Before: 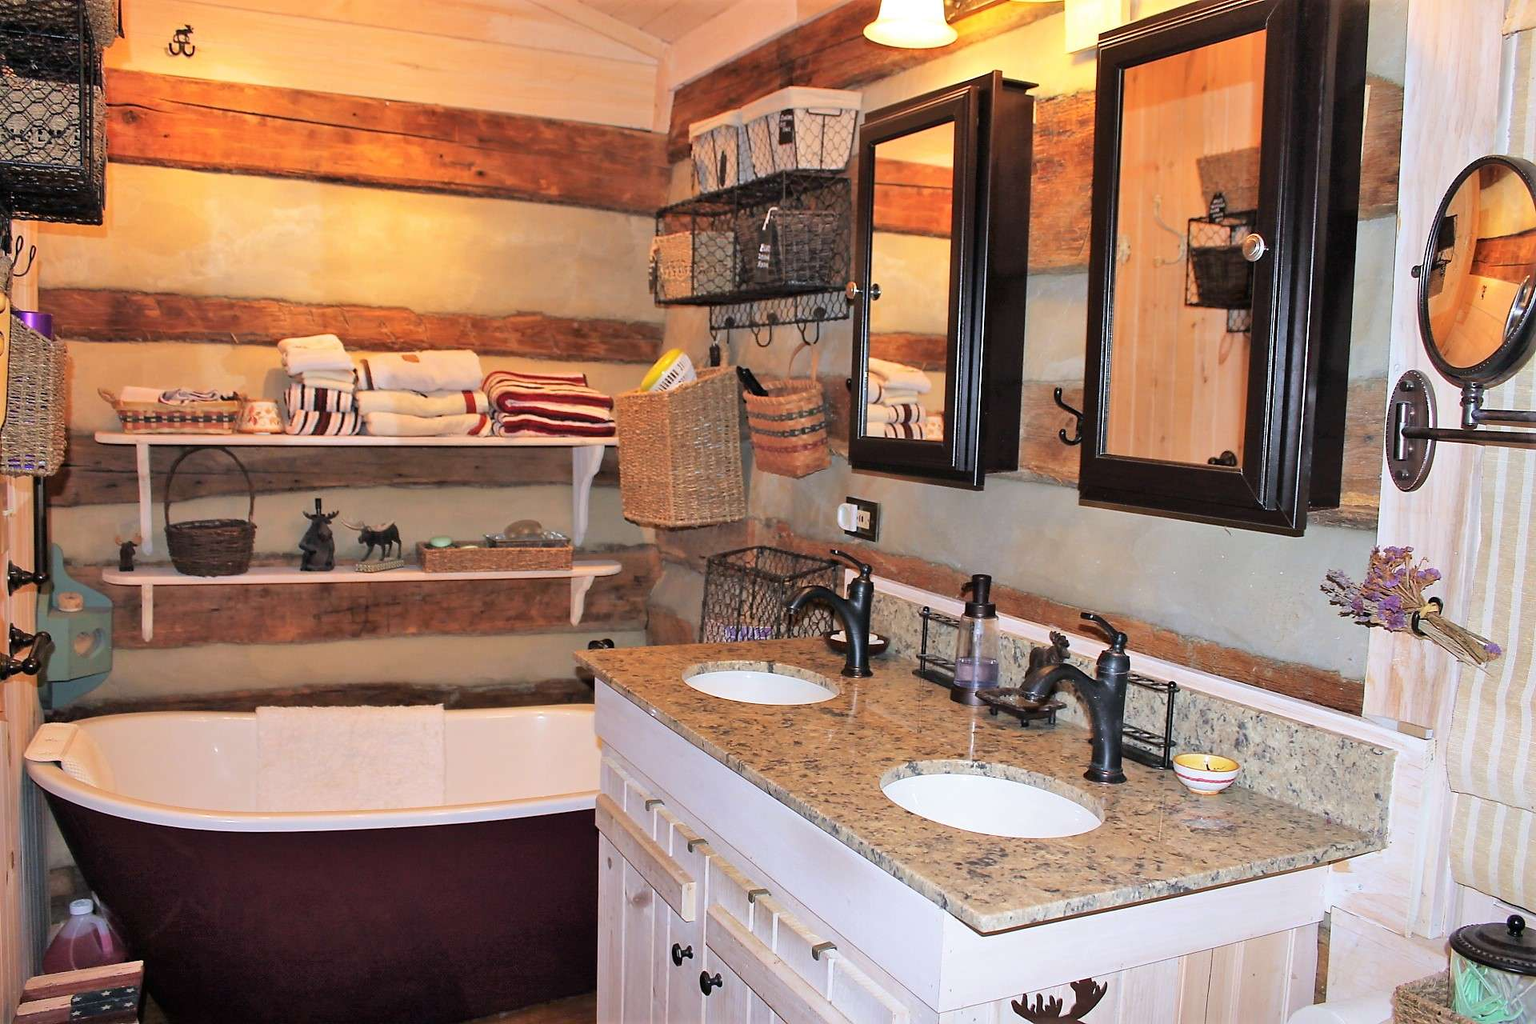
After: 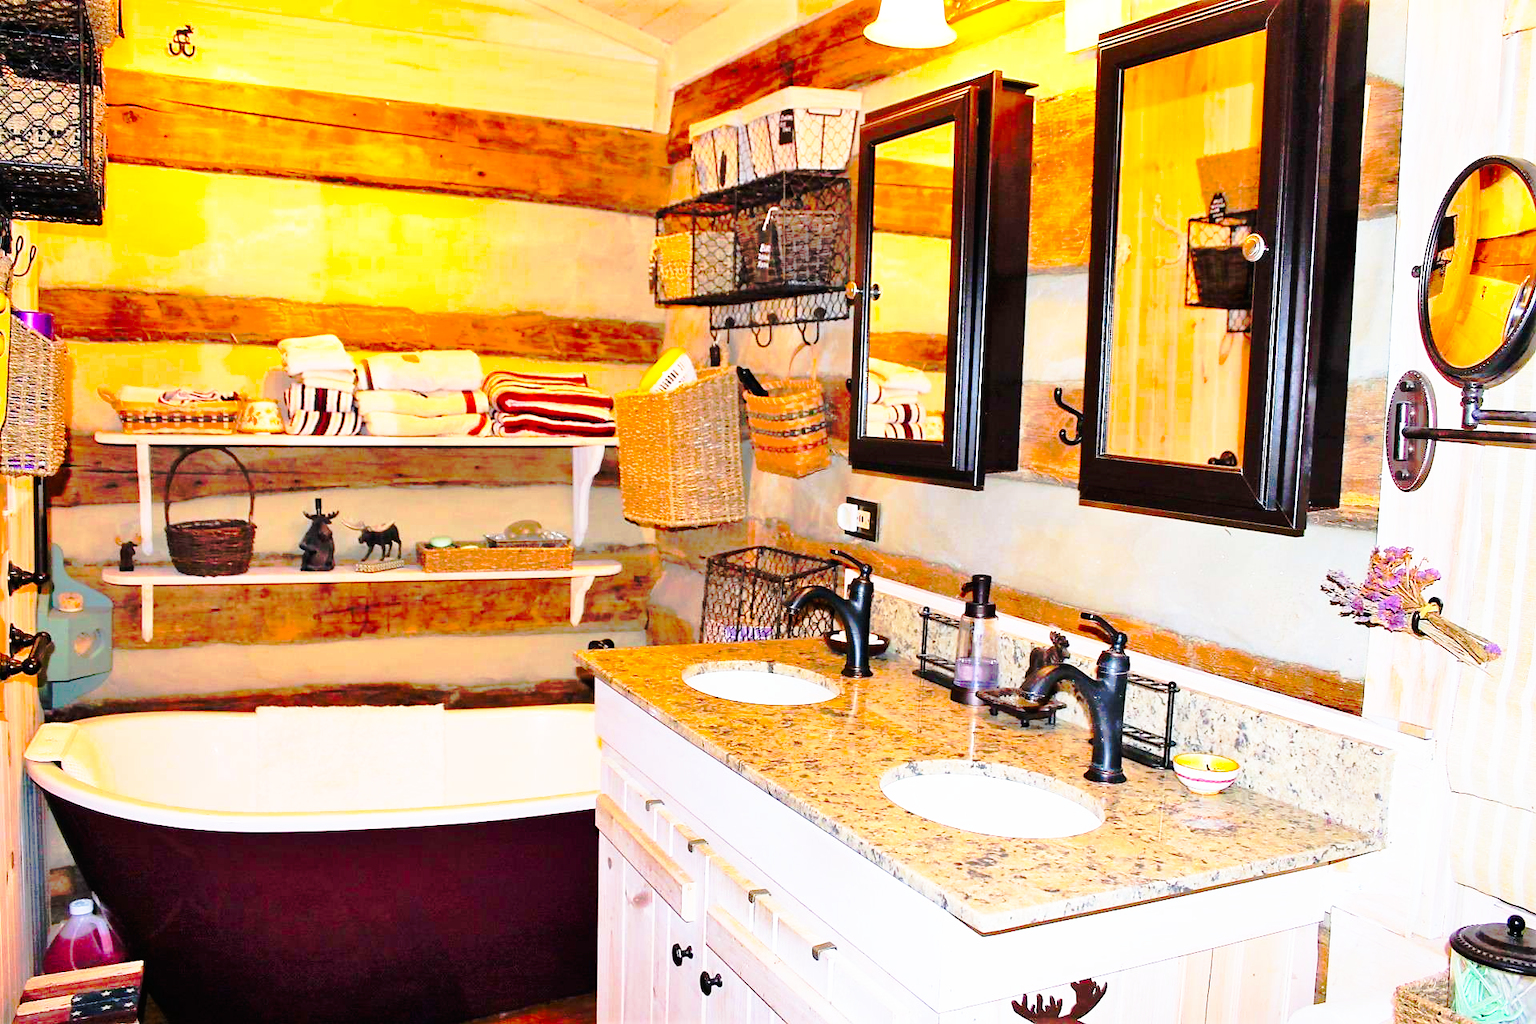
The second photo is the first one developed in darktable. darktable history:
tone curve: curves: ch0 [(0, 0) (0.003, 0.005) (0.011, 0.012) (0.025, 0.026) (0.044, 0.046) (0.069, 0.071) (0.1, 0.098) (0.136, 0.135) (0.177, 0.178) (0.224, 0.217) (0.277, 0.274) (0.335, 0.335) (0.399, 0.442) (0.468, 0.543) (0.543, 0.6) (0.623, 0.628) (0.709, 0.679) (0.801, 0.782) (0.898, 0.904) (1, 1)], preserve colors none
color balance rgb: linear chroma grading › global chroma 15%, perceptual saturation grading › global saturation 30%
base curve: curves: ch0 [(0, 0) (0.007, 0.004) (0.027, 0.03) (0.046, 0.07) (0.207, 0.54) (0.442, 0.872) (0.673, 0.972) (1, 1)], preserve colors none
